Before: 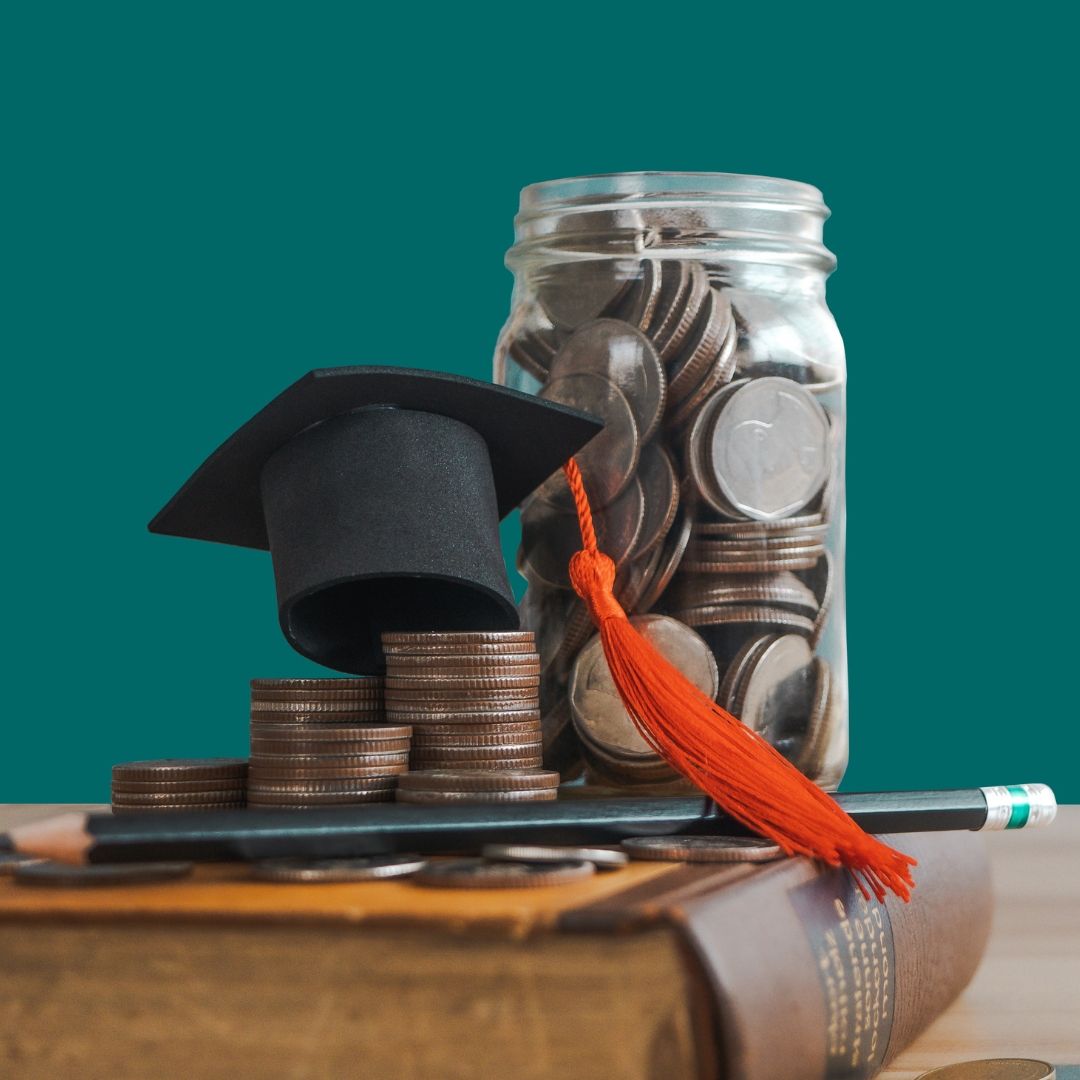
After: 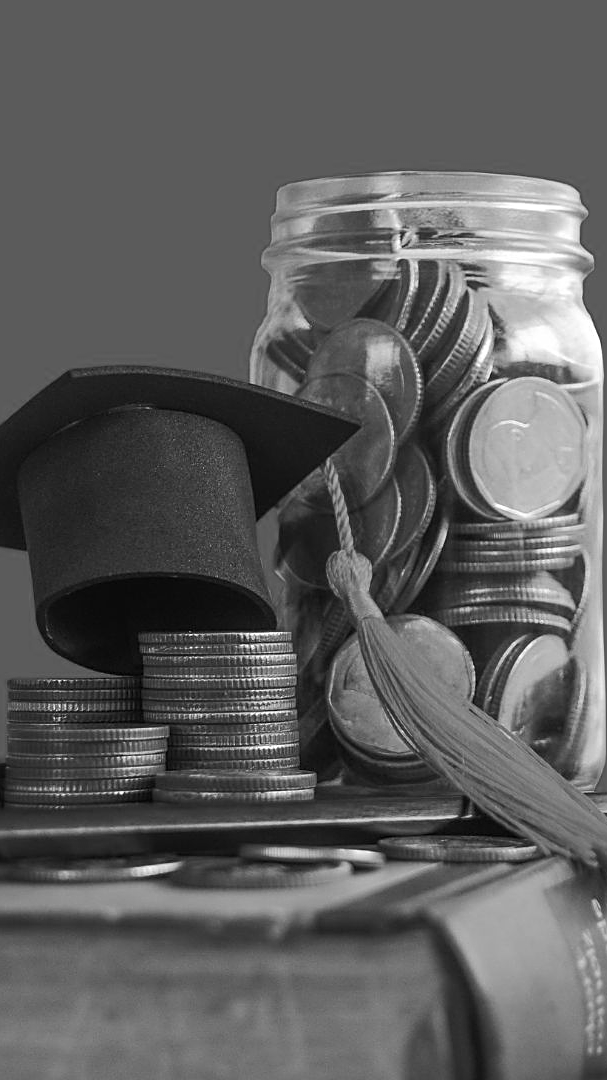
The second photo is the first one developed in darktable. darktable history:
sharpen: on, module defaults
crop and rotate: left 22.516%, right 21.234%
monochrome: on, module defaults
